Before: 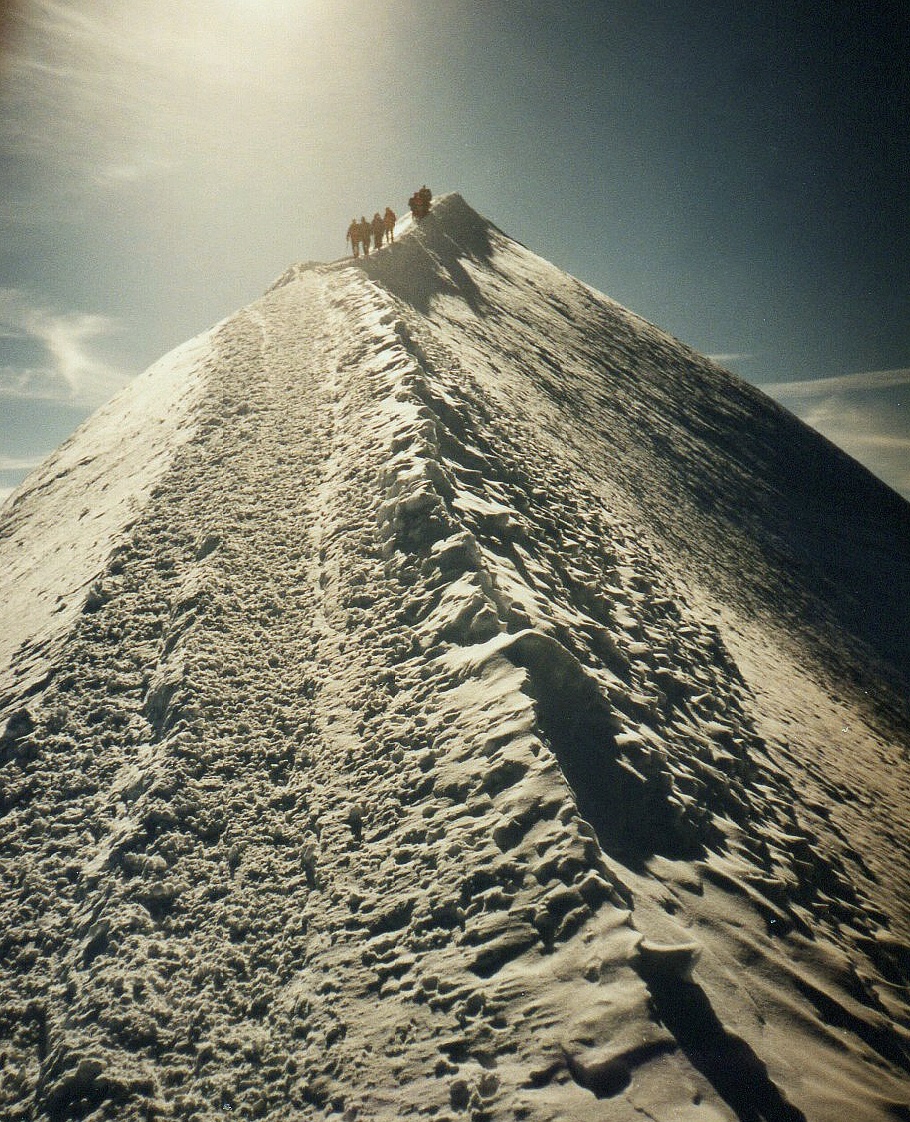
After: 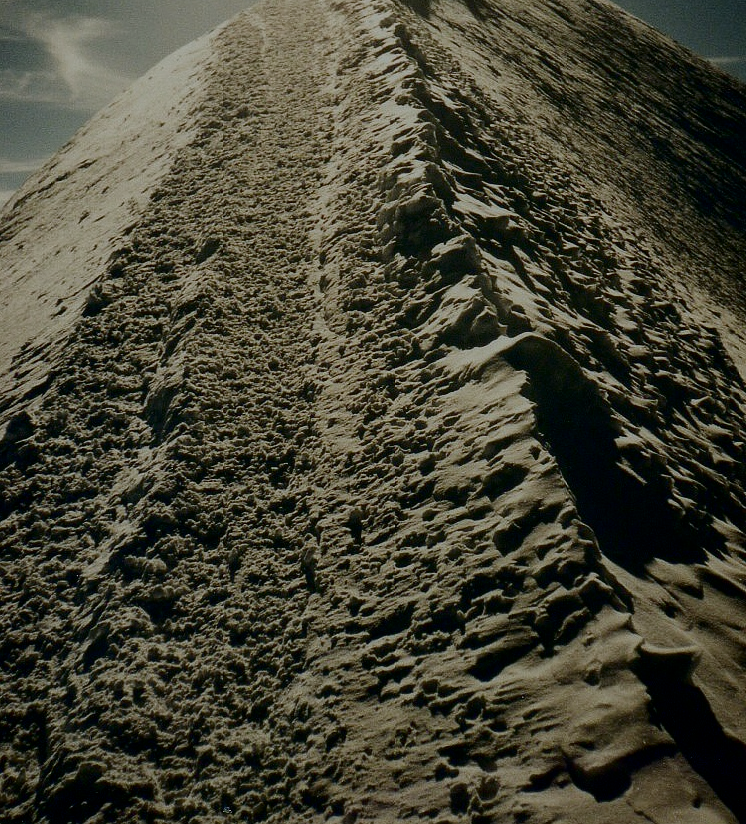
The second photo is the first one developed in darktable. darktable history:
contrast brightness saturation: brightness -0.52
crop: top 26.531%, right 17.959%
filmic rgb: black relative exposure -7.65 EV, white relative exposure 4.56 EV, hardness 3.61
